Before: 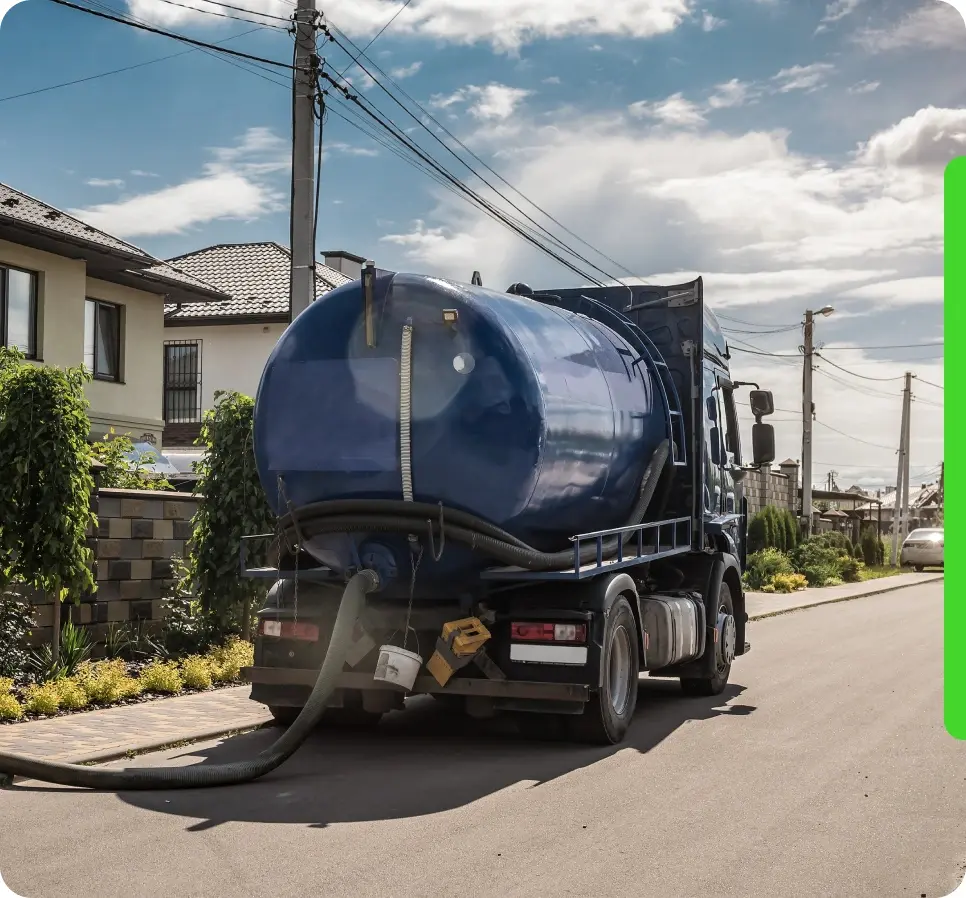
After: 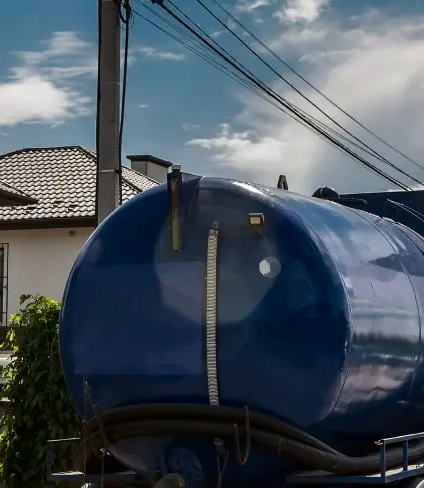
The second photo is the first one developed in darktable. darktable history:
contrast brightness saturation: brightness -0.247, saturation 0.201
crop: left 20.167%, top 10.785%, right 35.912%, bottom 34.766%
